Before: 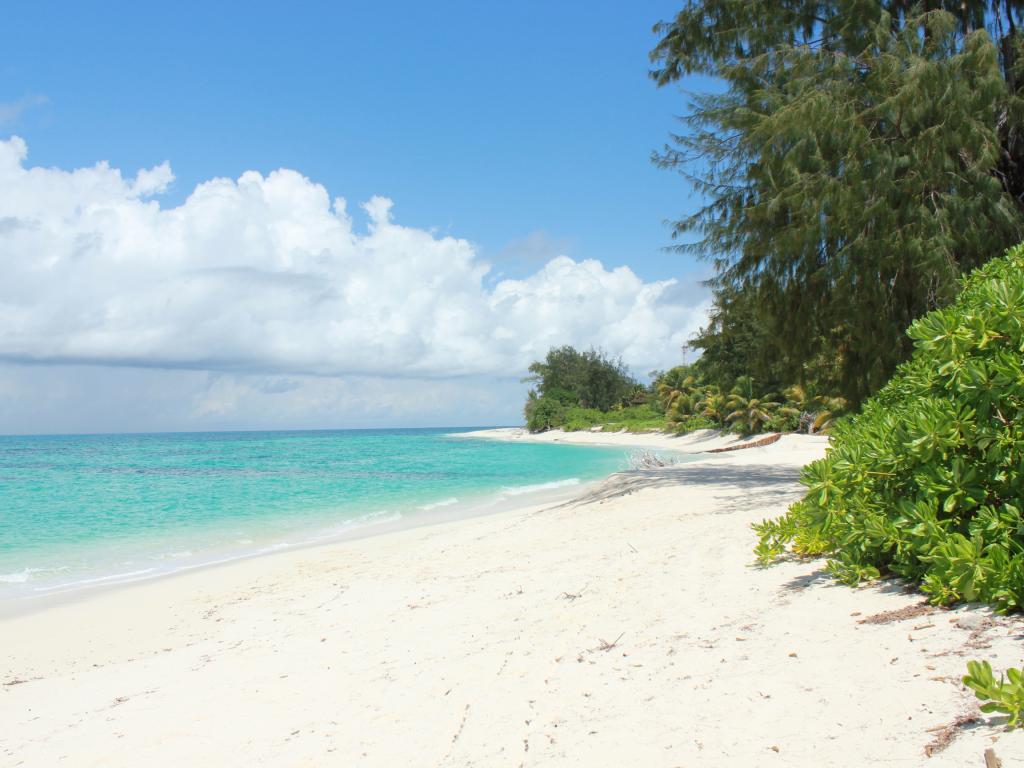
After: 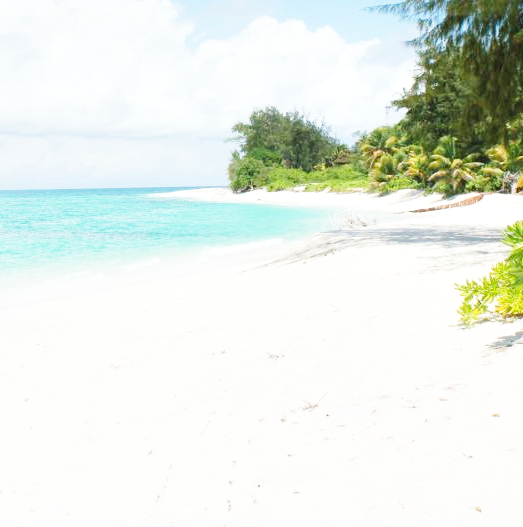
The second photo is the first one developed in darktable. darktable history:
base curve: curves: ch0 [(0, 0) (0.018, 0.026) (0.143, 0.37) (0.33, 0.731) (0.458, 0.853) (0.735, 0.965) (0.905, 0.986) (1, 1)], preserve colors none
crop and rotate: left 29.079%, top 31.372%, right 19.828%
local contrast: mode bilateral grid, contrast 21, coarseness 50, detail 119%, midtone range 0.2
